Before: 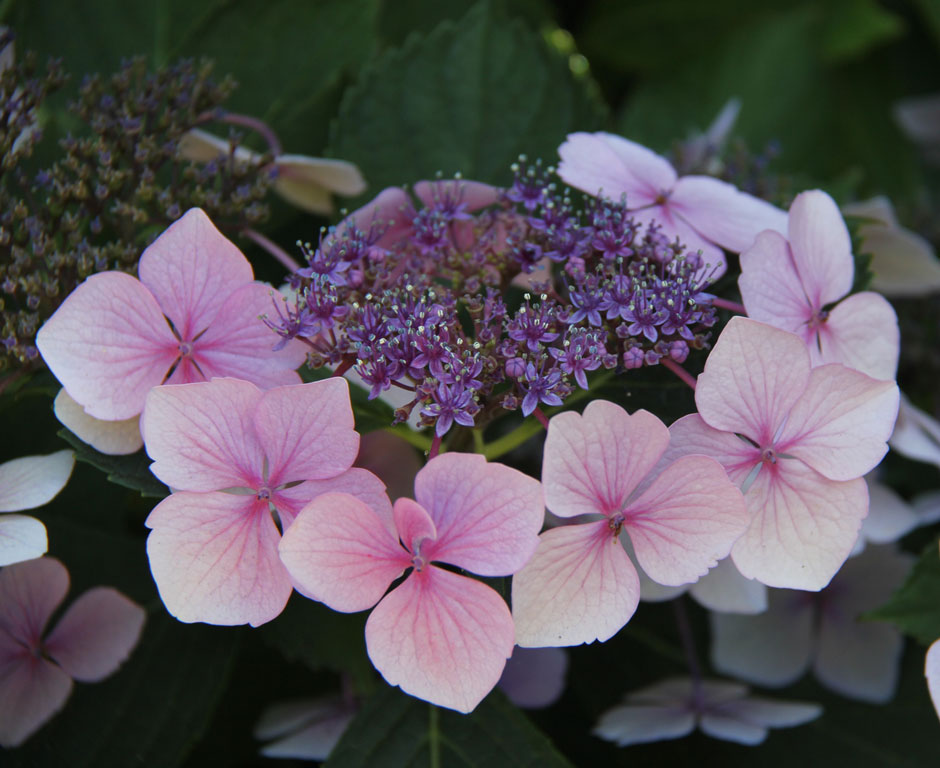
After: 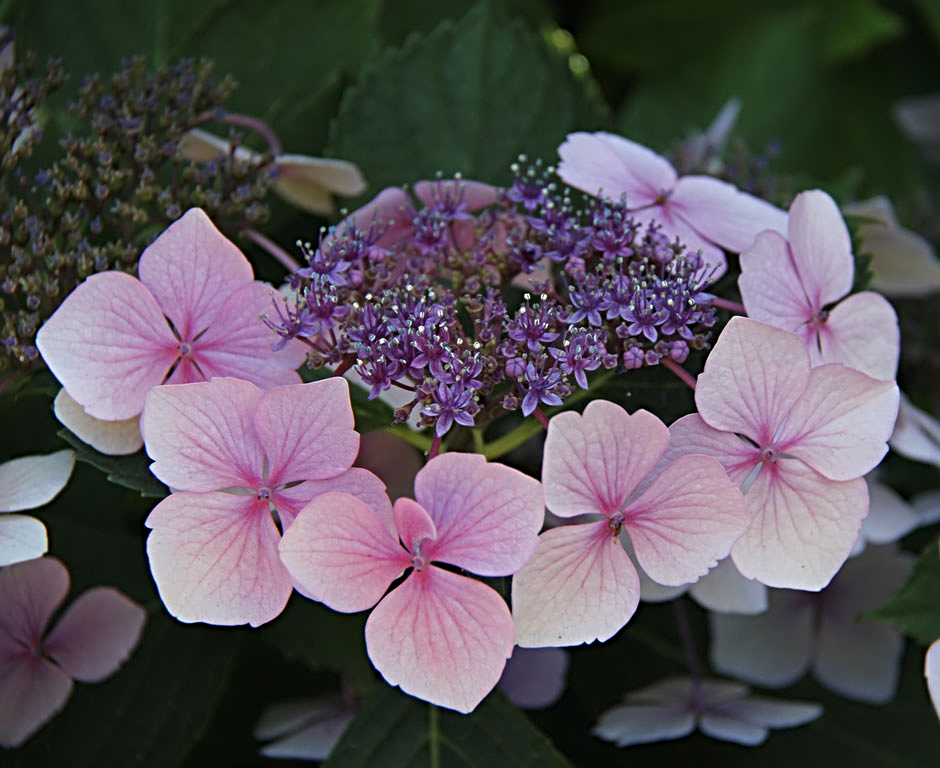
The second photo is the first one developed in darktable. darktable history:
sharpen: radius 3.997
